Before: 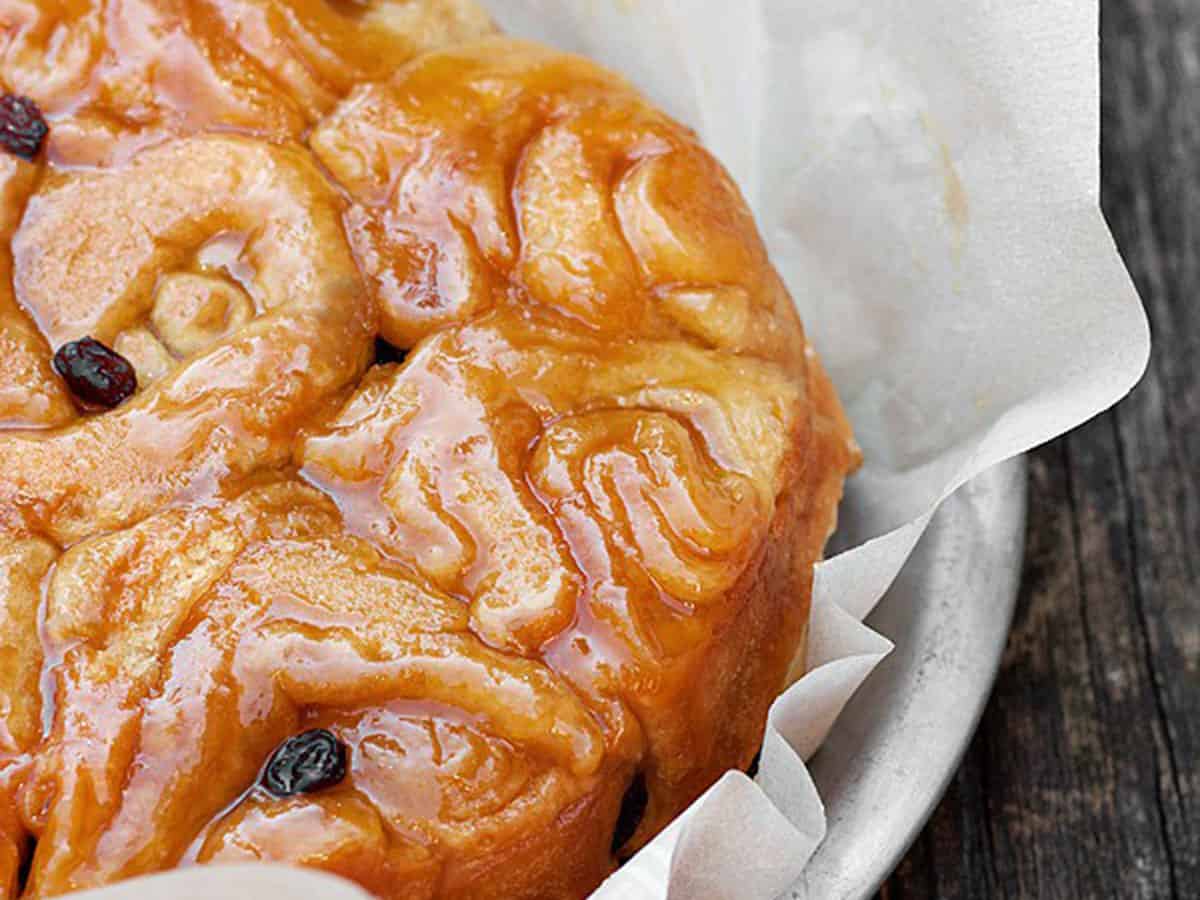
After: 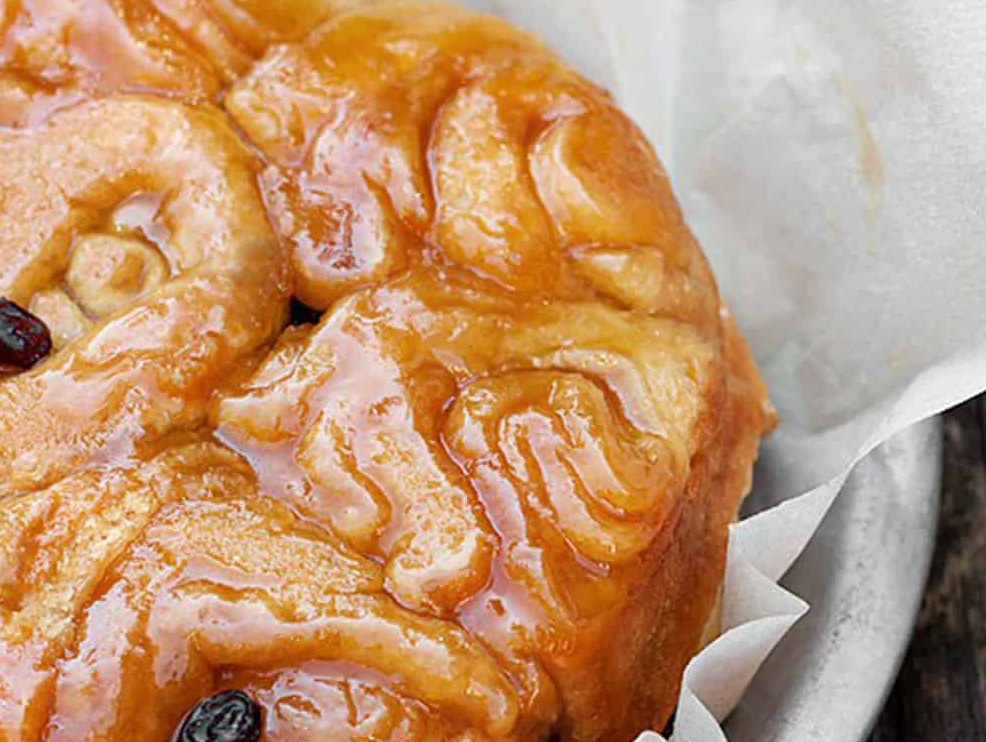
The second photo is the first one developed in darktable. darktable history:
crop and rotate: left 7.162%, top 4.387%, right 10.624%, bottom 13.081%
